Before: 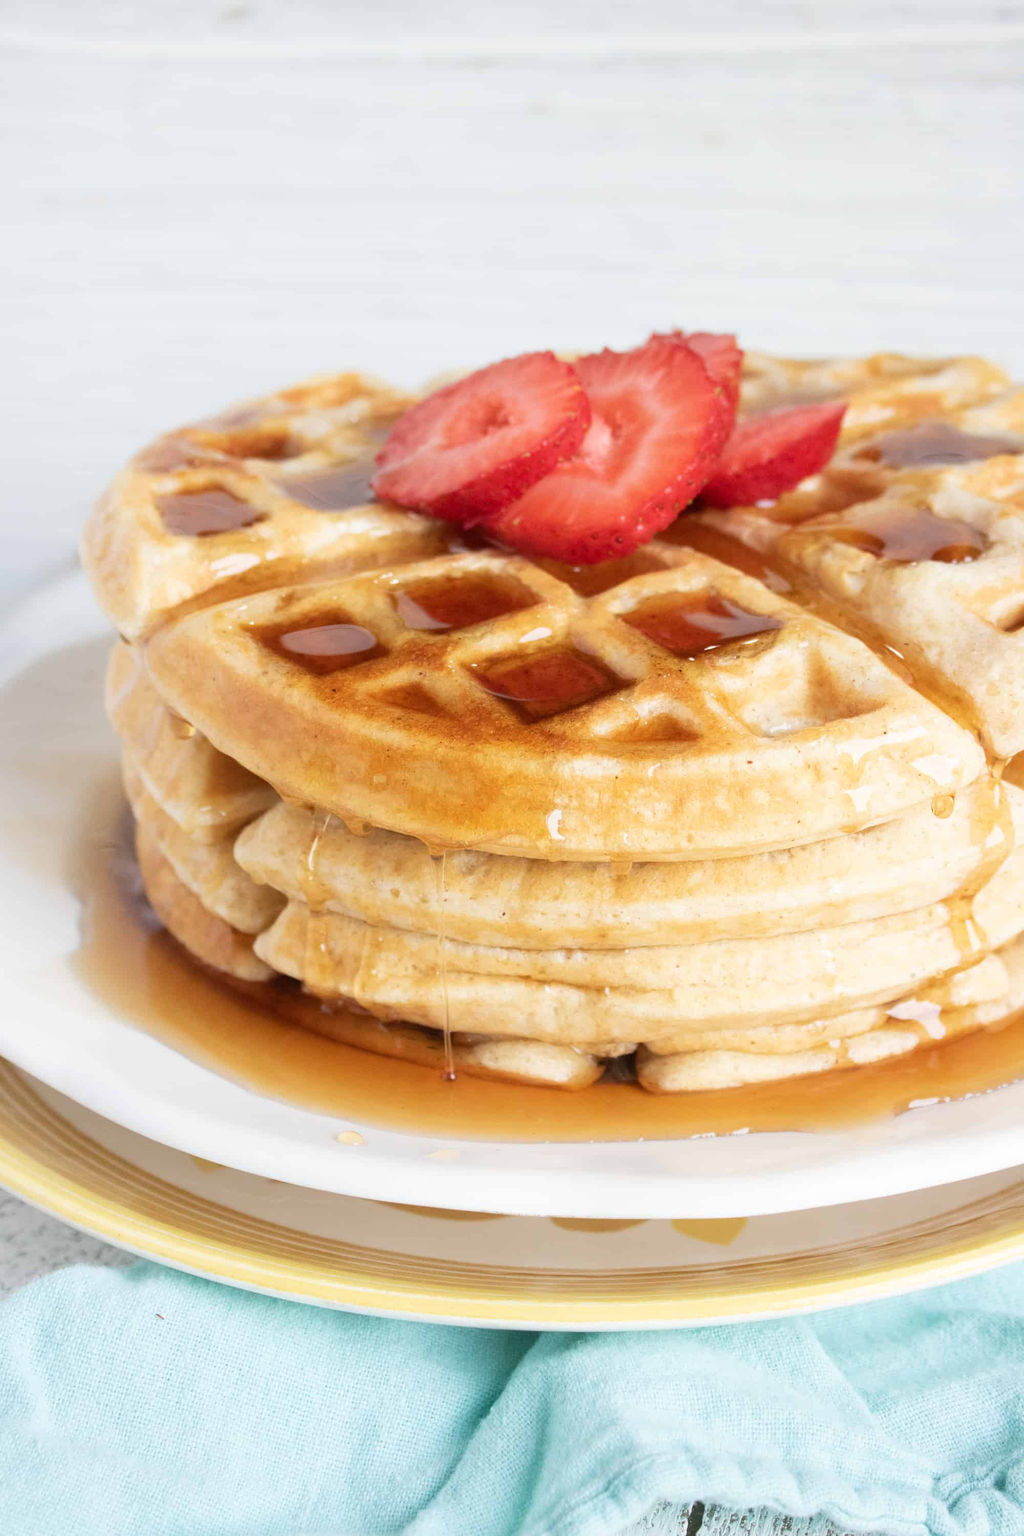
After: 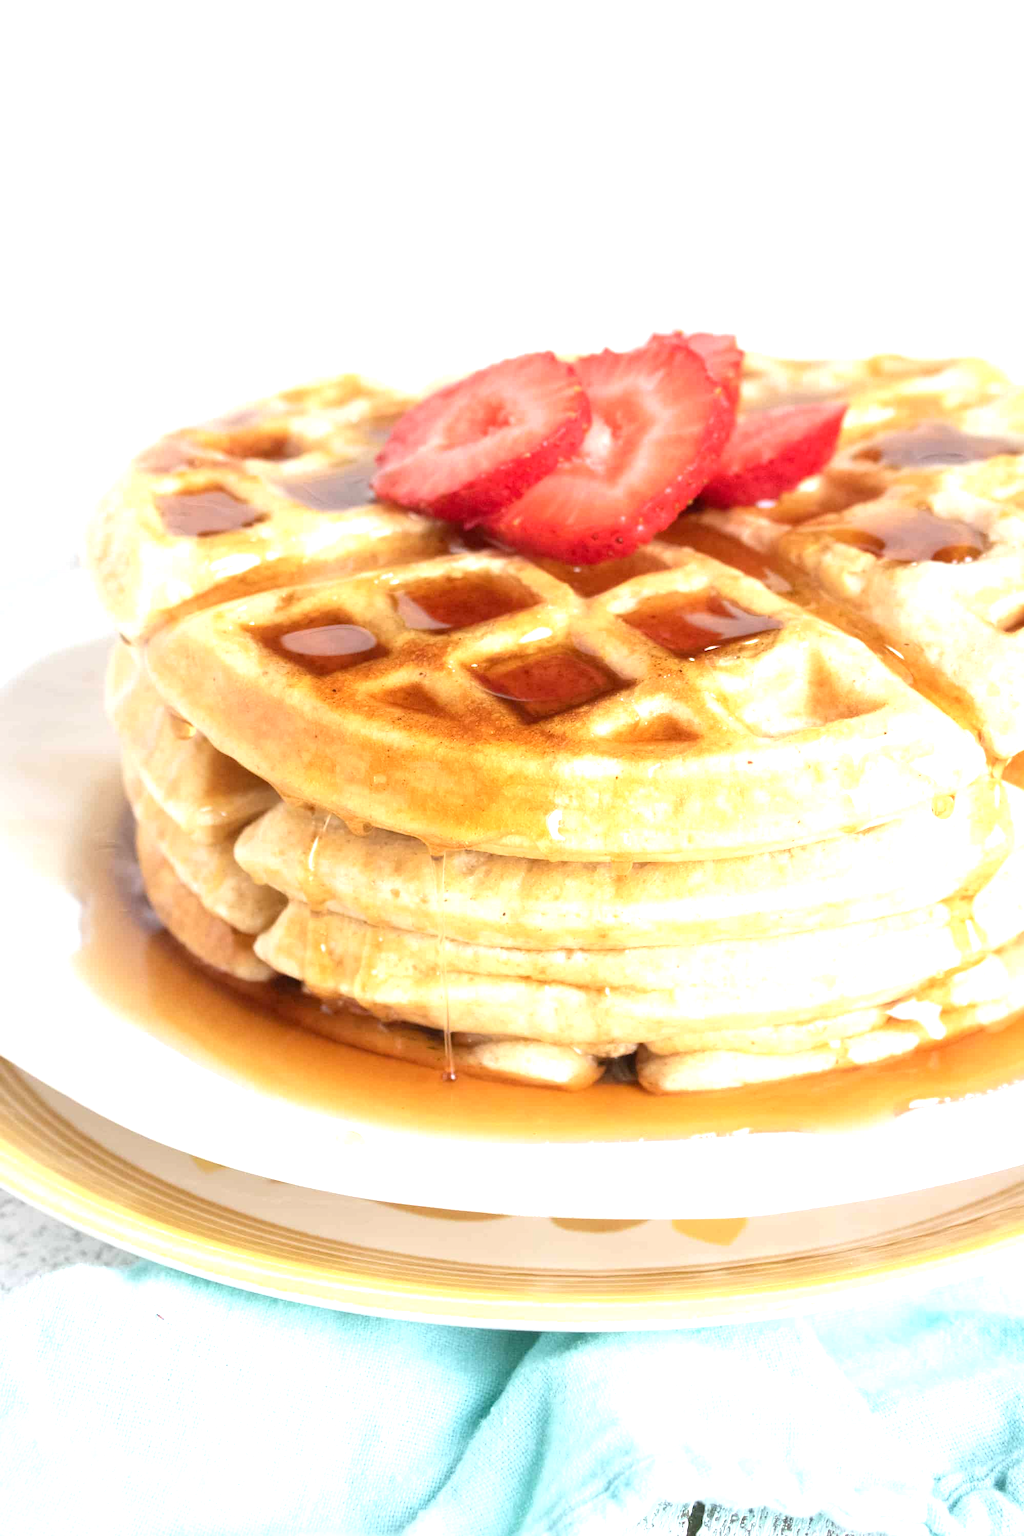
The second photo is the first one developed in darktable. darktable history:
exposure: exposure 0.74 EV, compensate highlight preservation false
